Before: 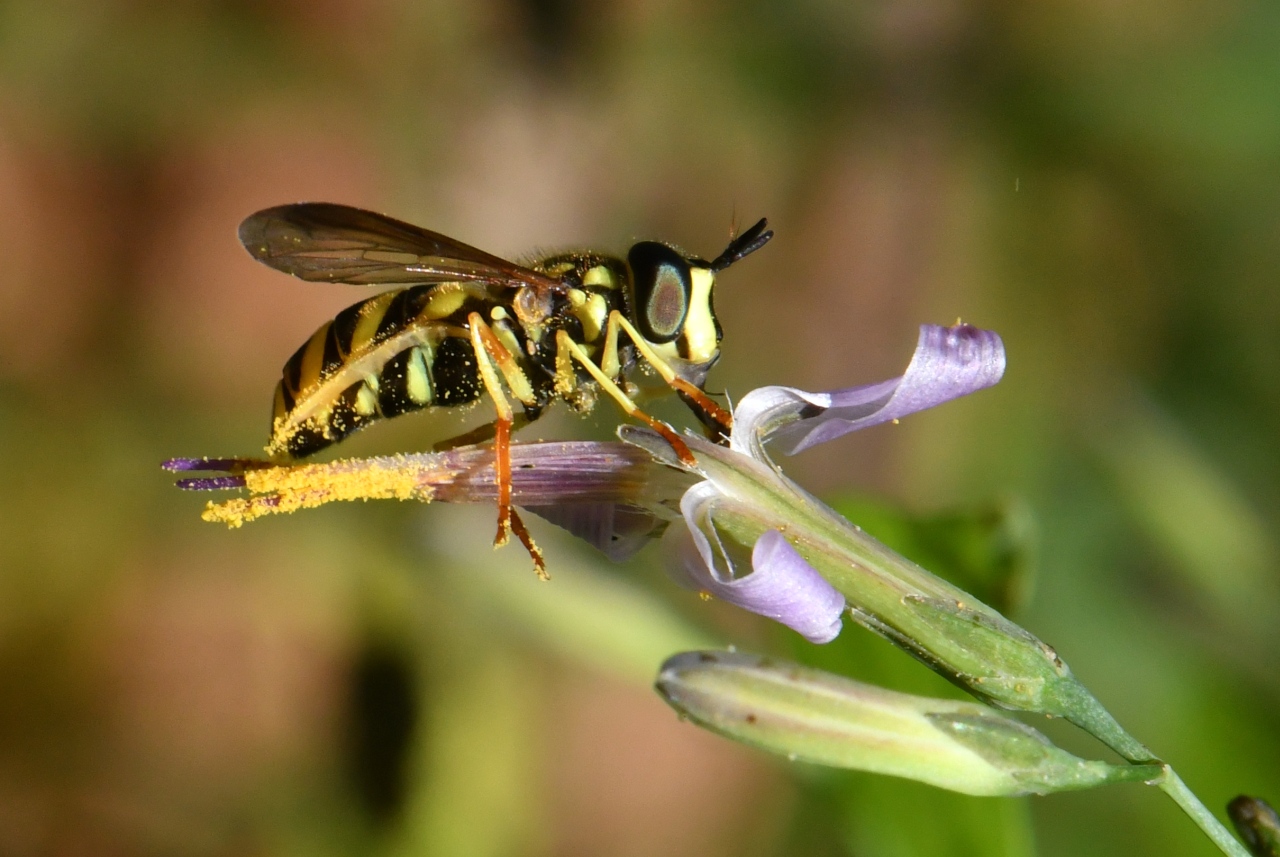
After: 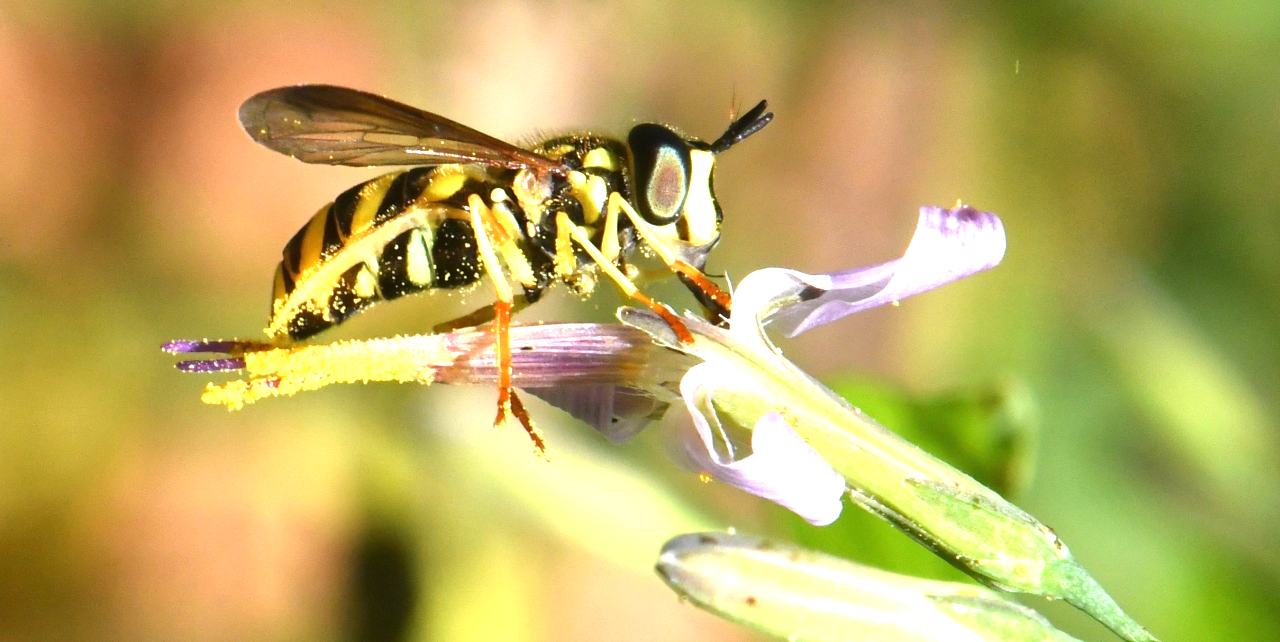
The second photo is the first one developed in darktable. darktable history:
crop: top 13.819%, bottom 11.169%
exposure: black level correction 0, exposure 1.5 EV, compensate exposure bias true, compensate highlight preservation false
